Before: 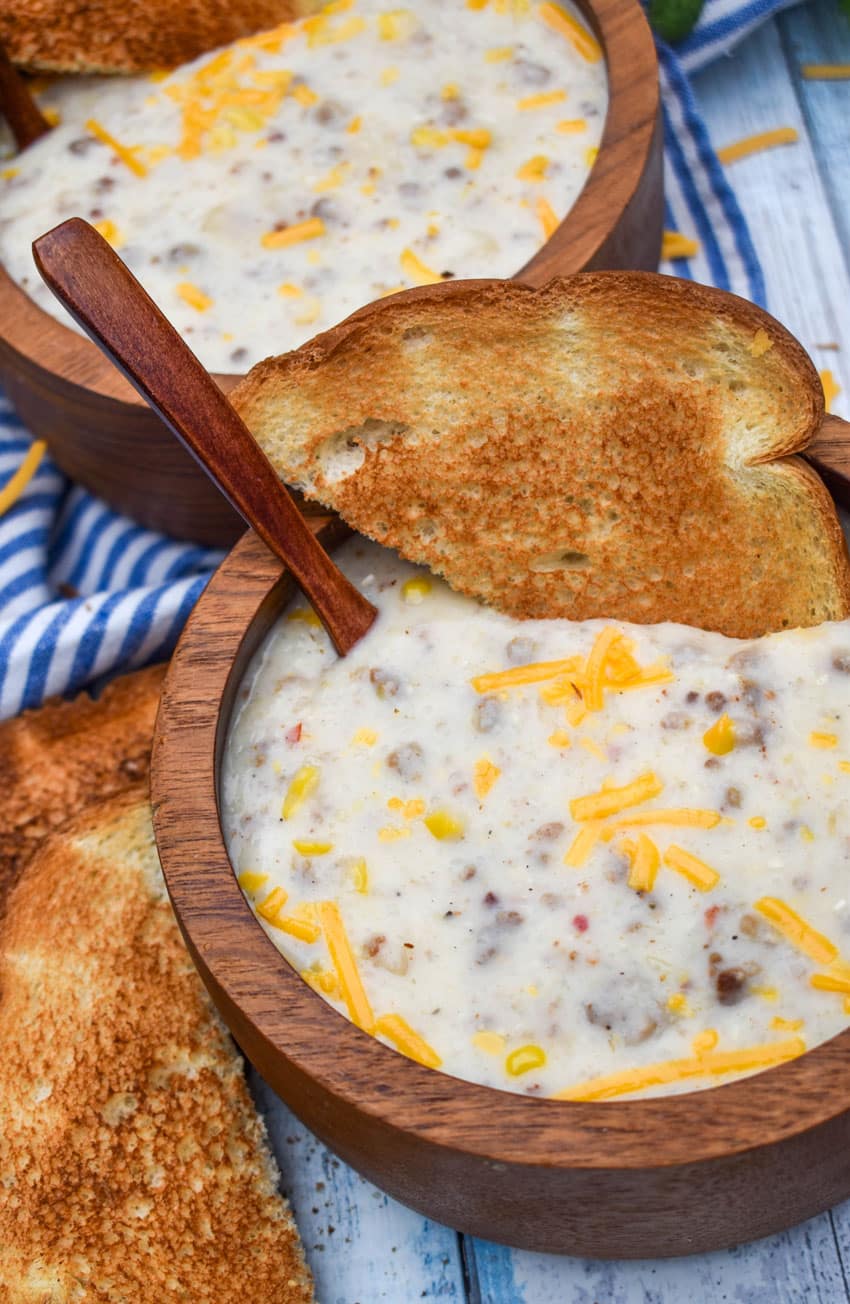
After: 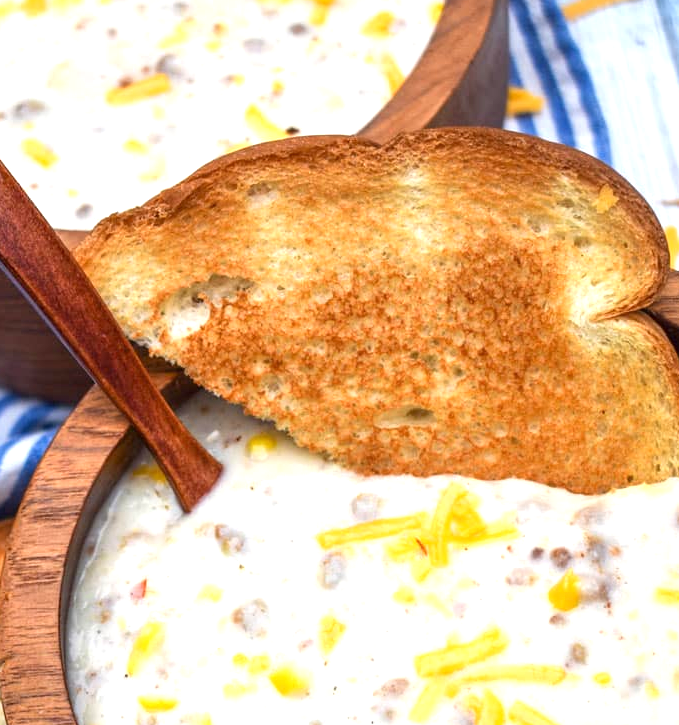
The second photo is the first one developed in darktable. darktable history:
crop: left 18.265%, top 11.096%, right 1.818%, bottom 33.236%
exposure: exposure 0.747 EV, compensate exposure bias true, compensate highlight preservation false
